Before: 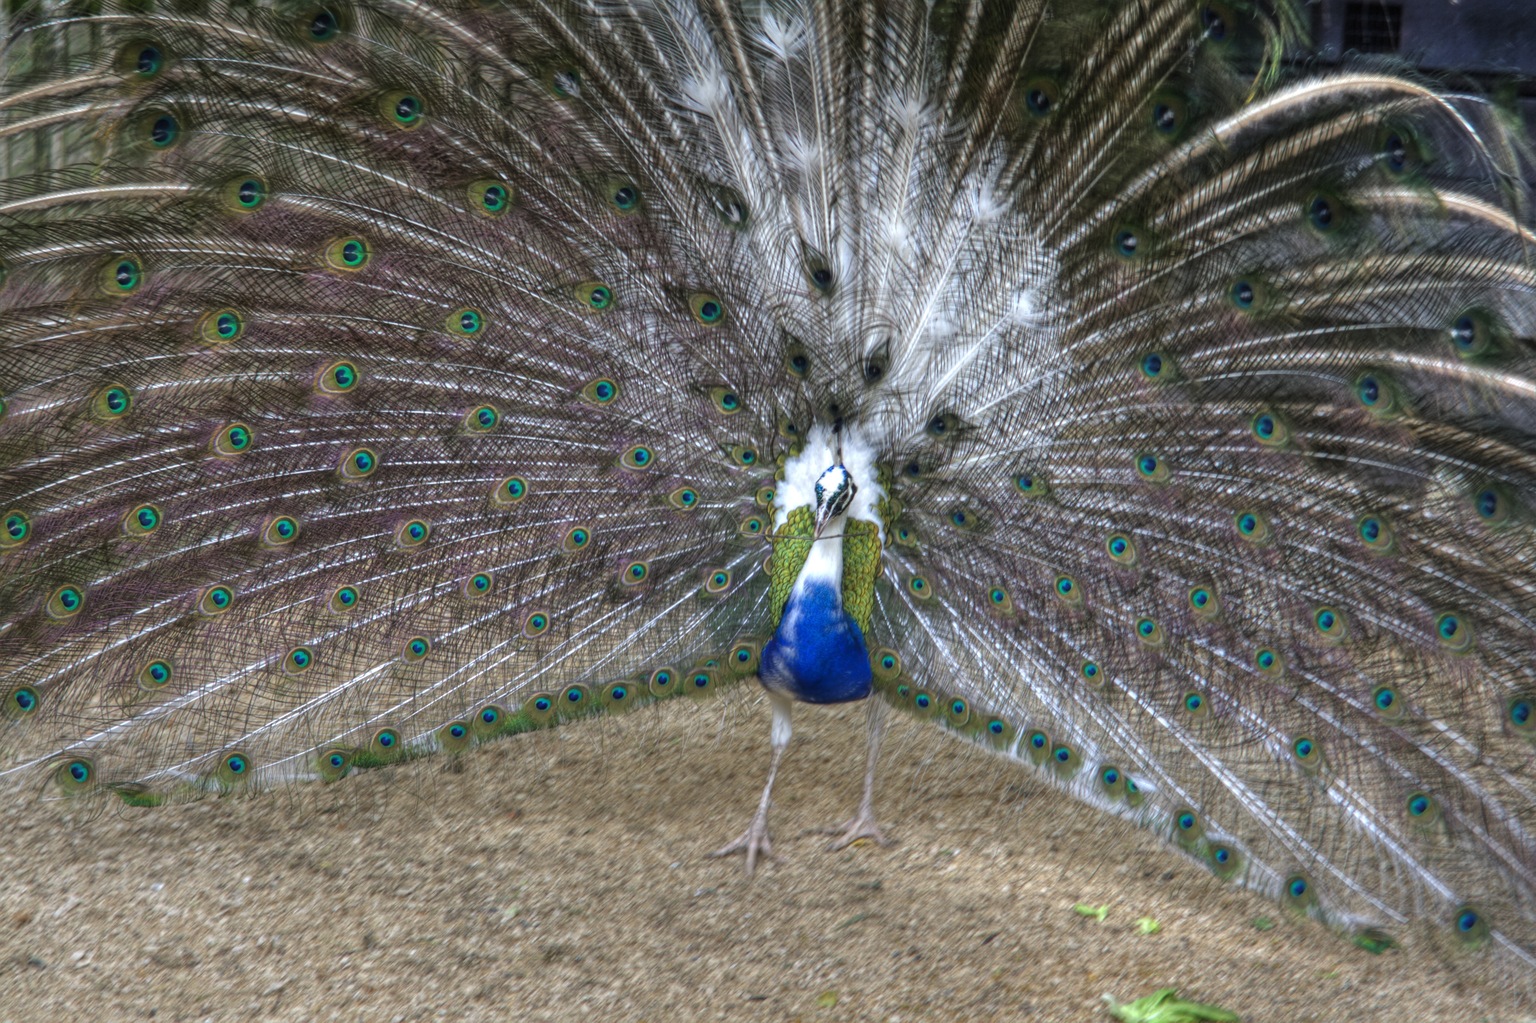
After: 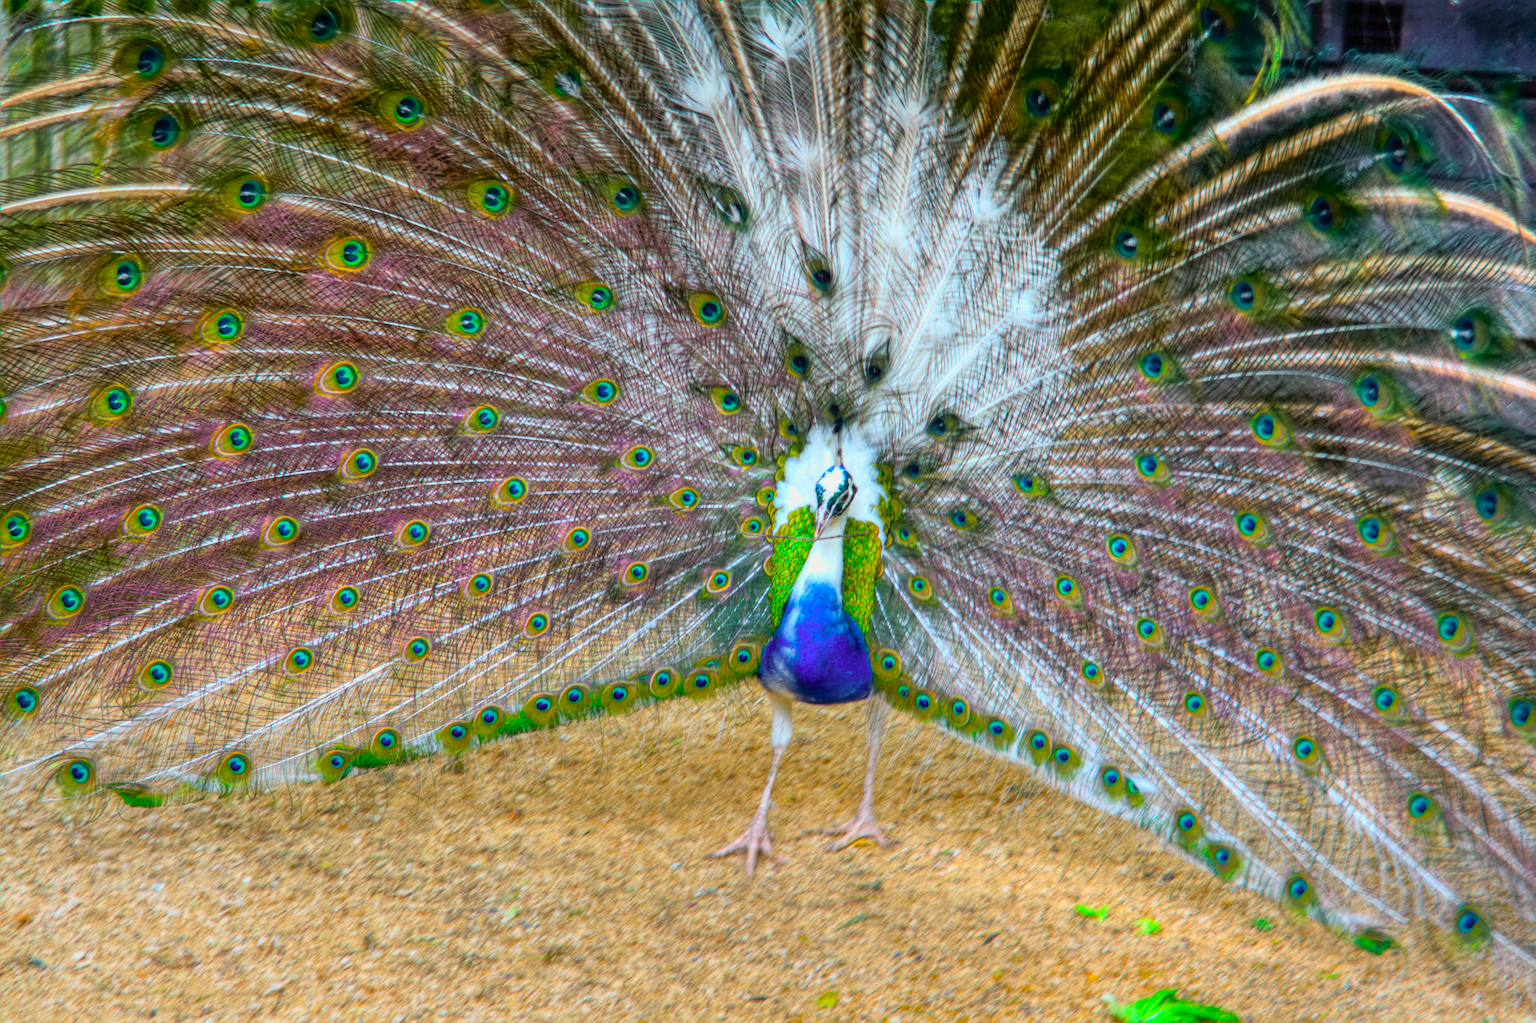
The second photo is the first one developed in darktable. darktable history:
tone curve: curves: ch0 [(0, 0.005) (0.103, 0.097) (0.18, 0.22) (0.4, 0.485) (0.5, 0.612) (0.668, 0.787) (0.823, 0.894) (1, 0.971)]; ch1 [(0, 0) (0.172, 0.123) (0.324, 0.253) (0.396, 0.388) (0.478, 0.461) (0.499, 0.498) (0.522, 0.528) (0.618, 0.649) (0.753, 0.821) (1, 1)]; ch2 [(0, 0) (0.411, 0.424) (0.496, 0.501) (0.515, 0.514) (0.555, 0.585) (0.641, 0.69) (1, 1)], color space Lab, independent channels, preserve colors none
color balance: input saturation 134.34%, contrast -10.04%, contrast fulcrum 19.67%, output saturation 133.51%
